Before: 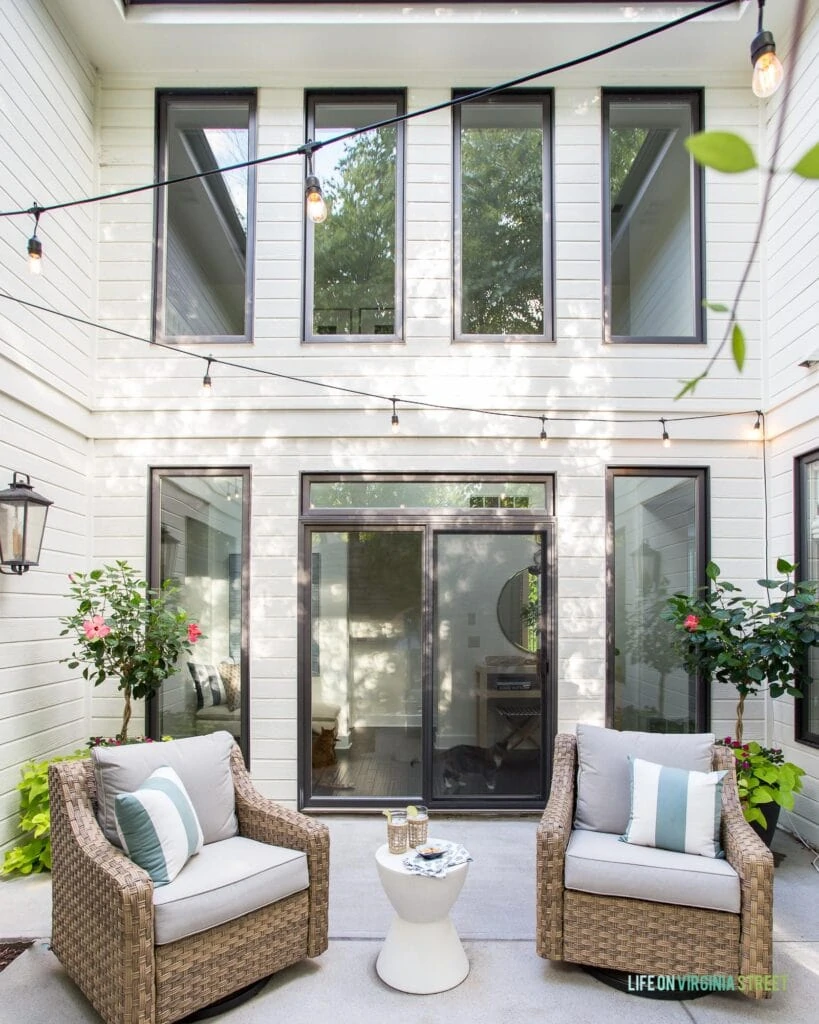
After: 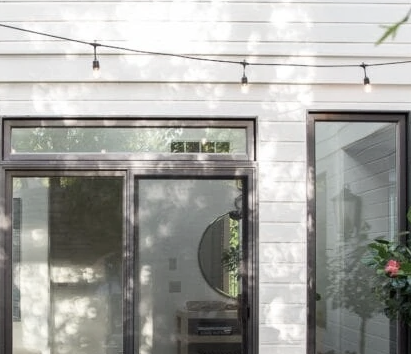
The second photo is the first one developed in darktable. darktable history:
contrast brightness saturation: contrast 0.1, saturation -0.36
crop: left 36.607%, top 34.735%, right 13.146%, bottom 30.611%
